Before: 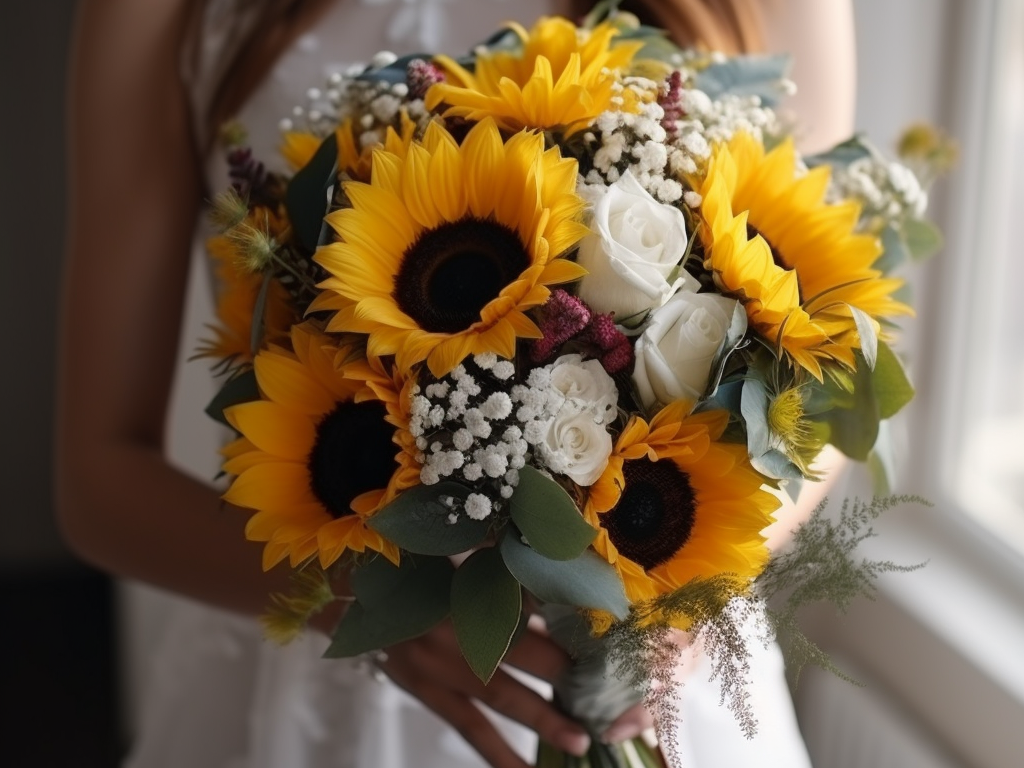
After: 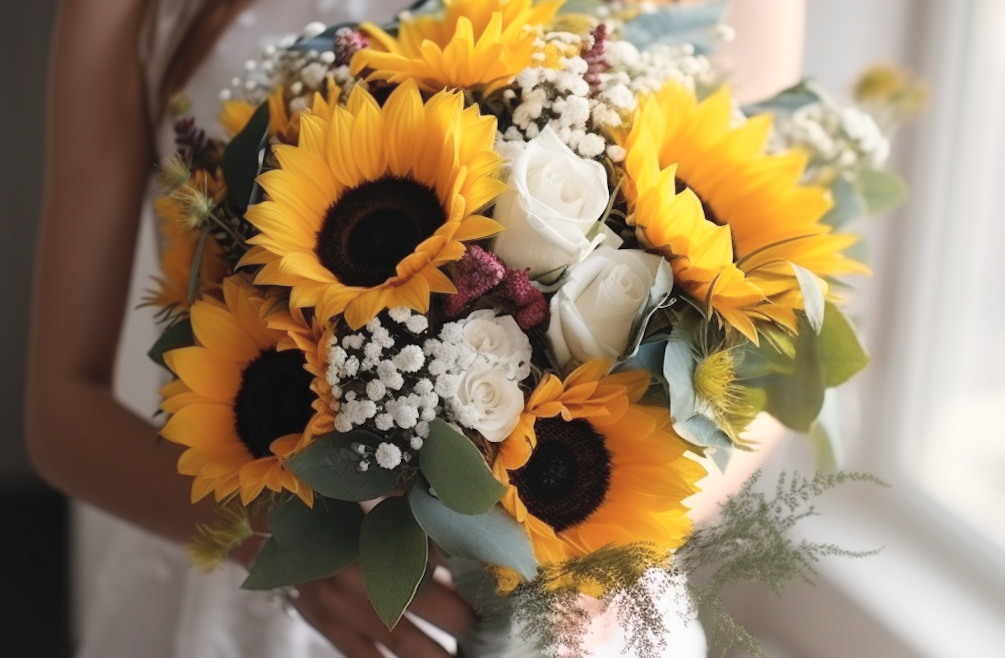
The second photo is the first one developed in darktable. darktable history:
contrast brightness saturation: contrast 0.14, brightness 0.21
rotate and perspective: rotation 1.69°, lens shift (vertical) -0.023, lens shift (horizontal) -0.291, crop left 0.025, crop right 0.988, crop top 0.092, crop bottom 0.842
